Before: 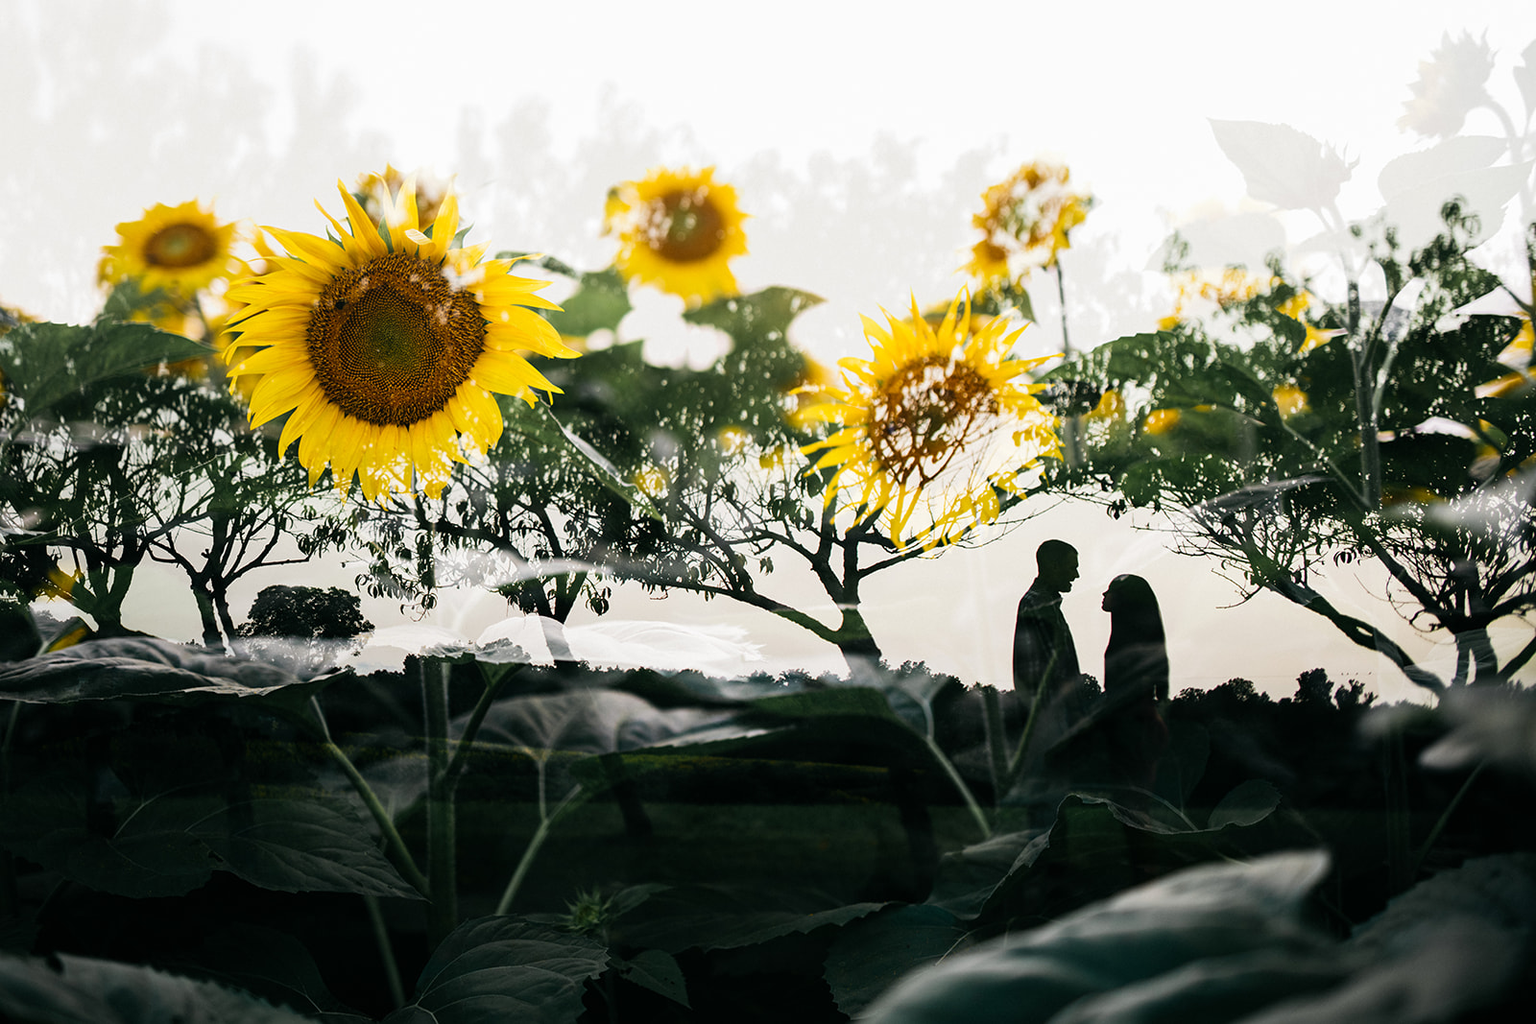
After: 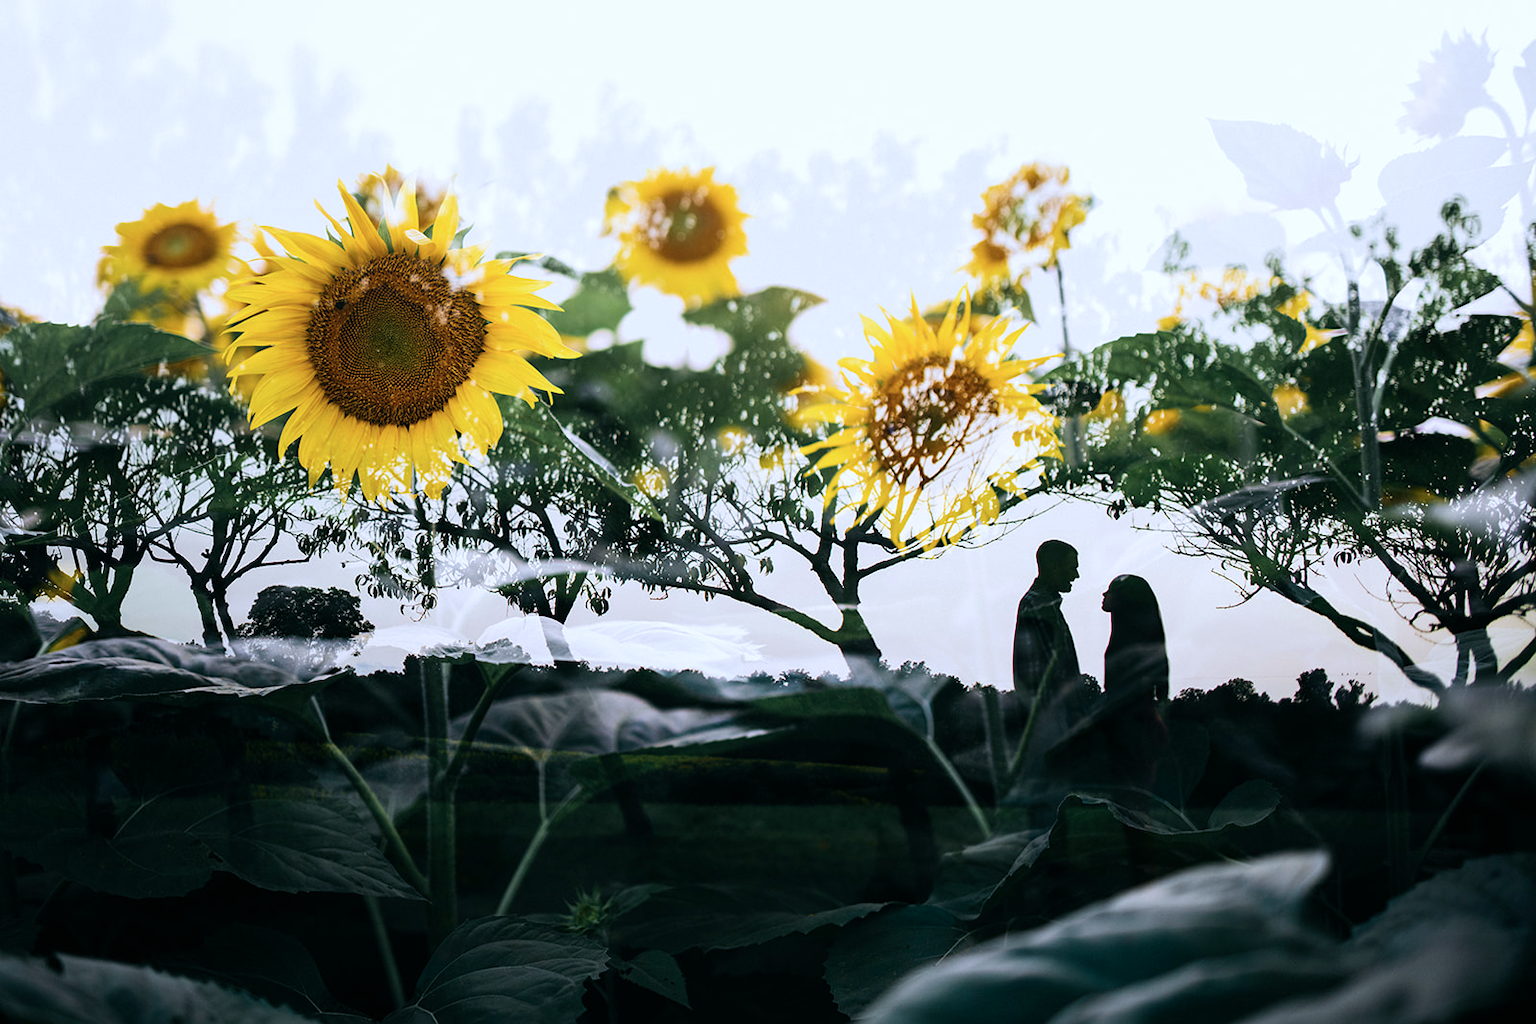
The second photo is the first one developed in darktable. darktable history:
velvia: strength 17%
color calibration: illuminant as shot in camera, x 0.37, y 0.382, temperature 4313.32 K
